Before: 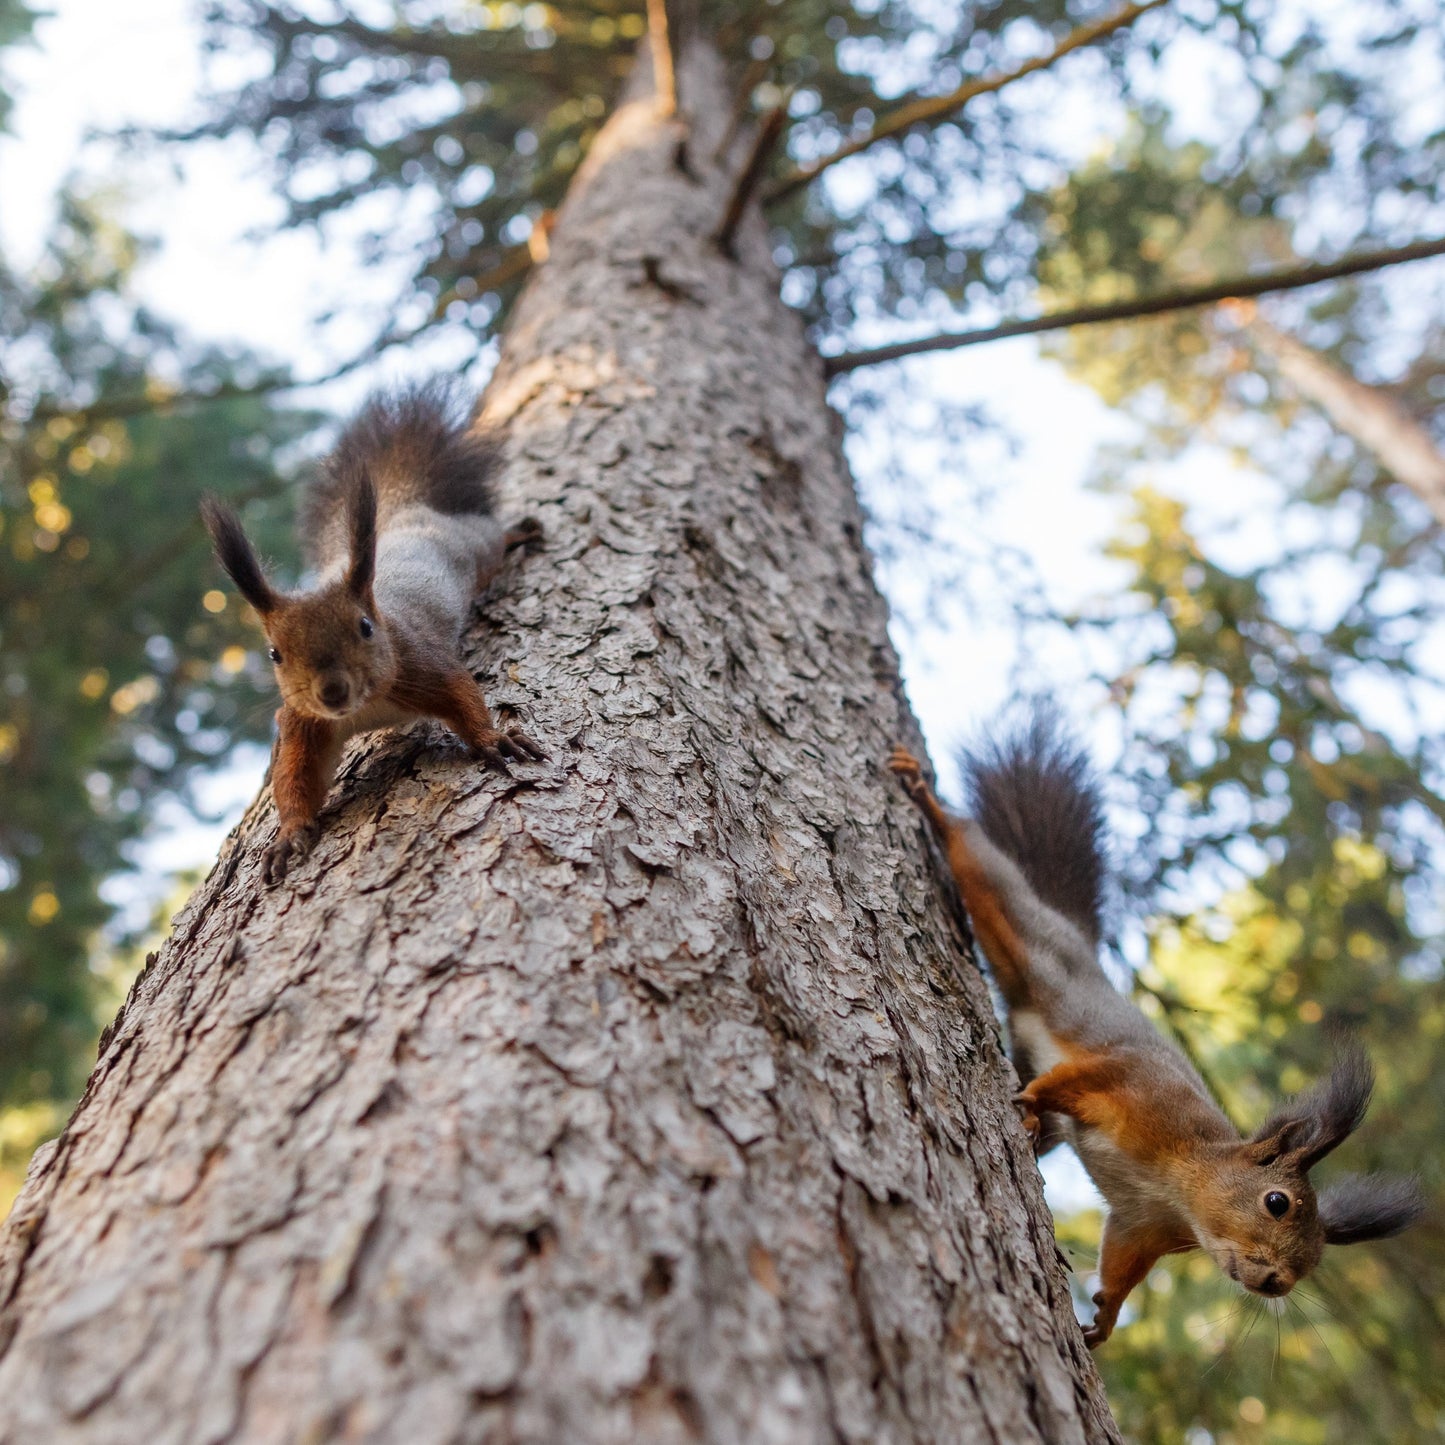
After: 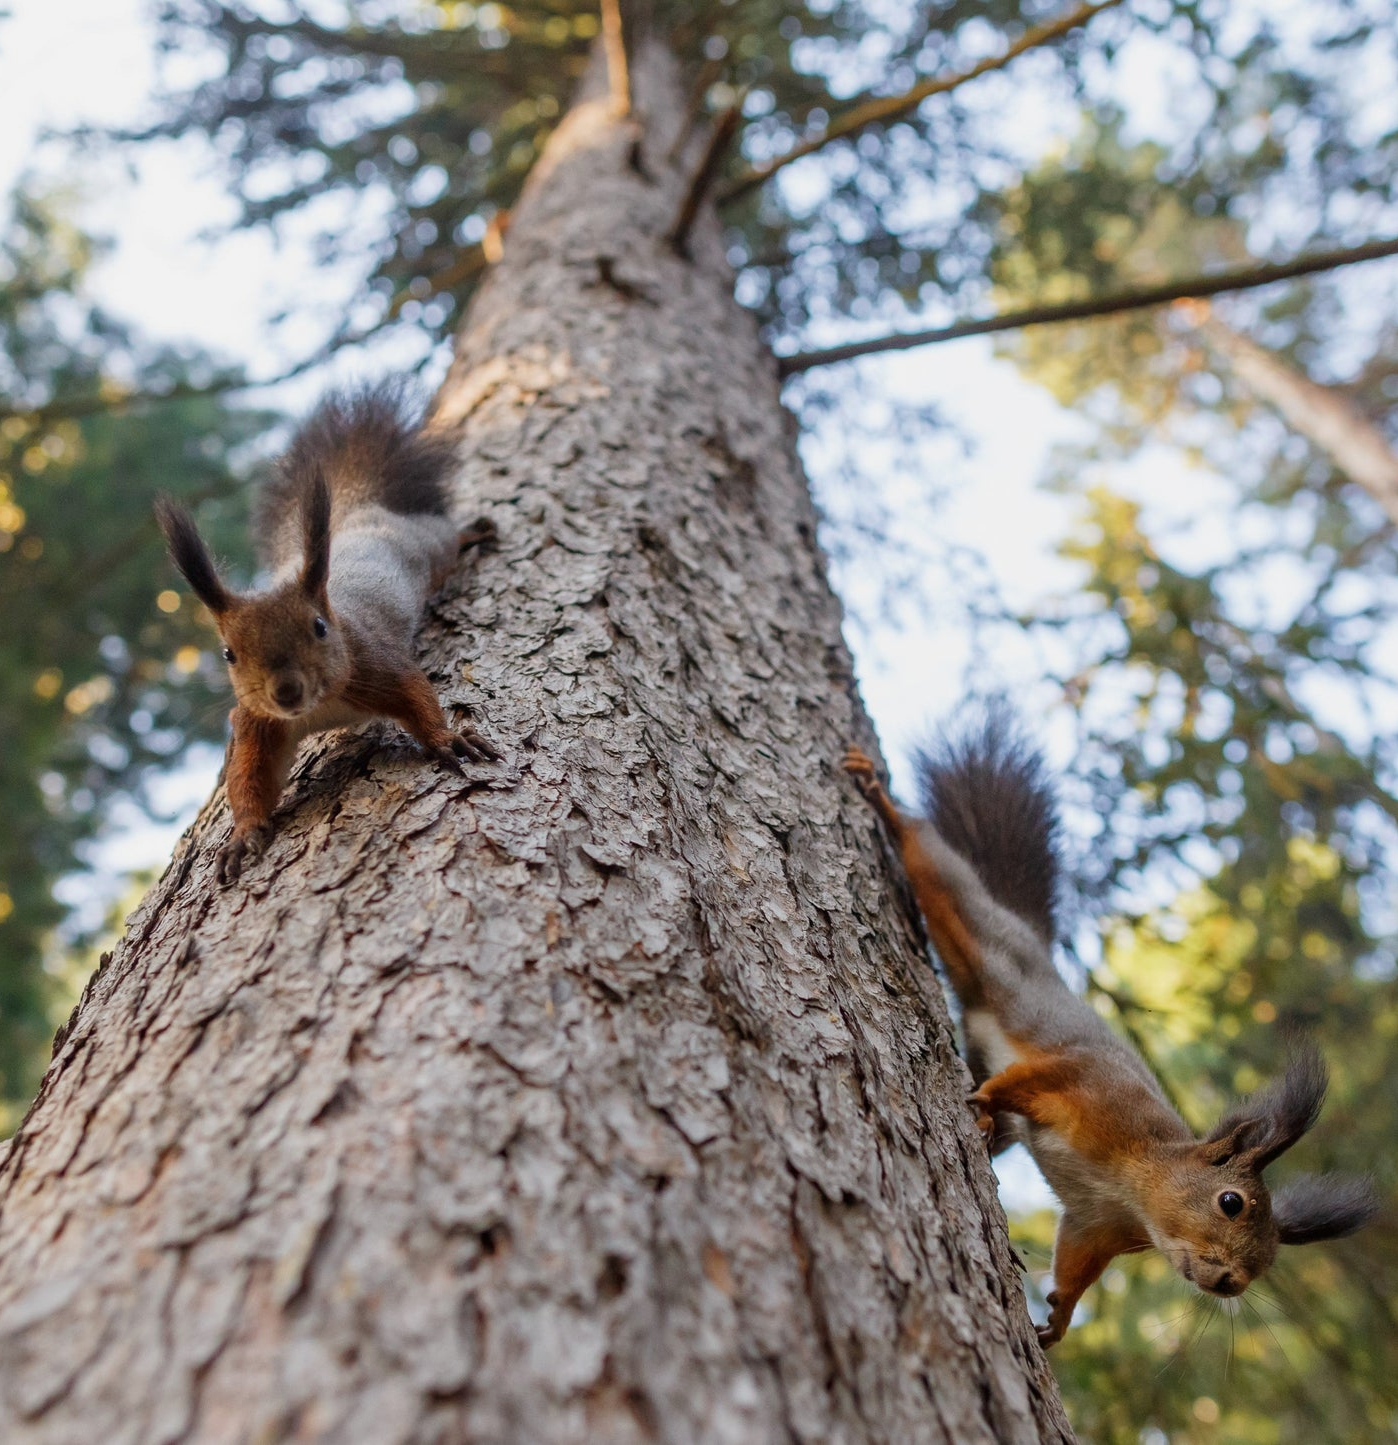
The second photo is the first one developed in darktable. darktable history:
crop and rotate: left 3.238%
exposure: exposure -0.177 EV, compensate highlight preservation false
